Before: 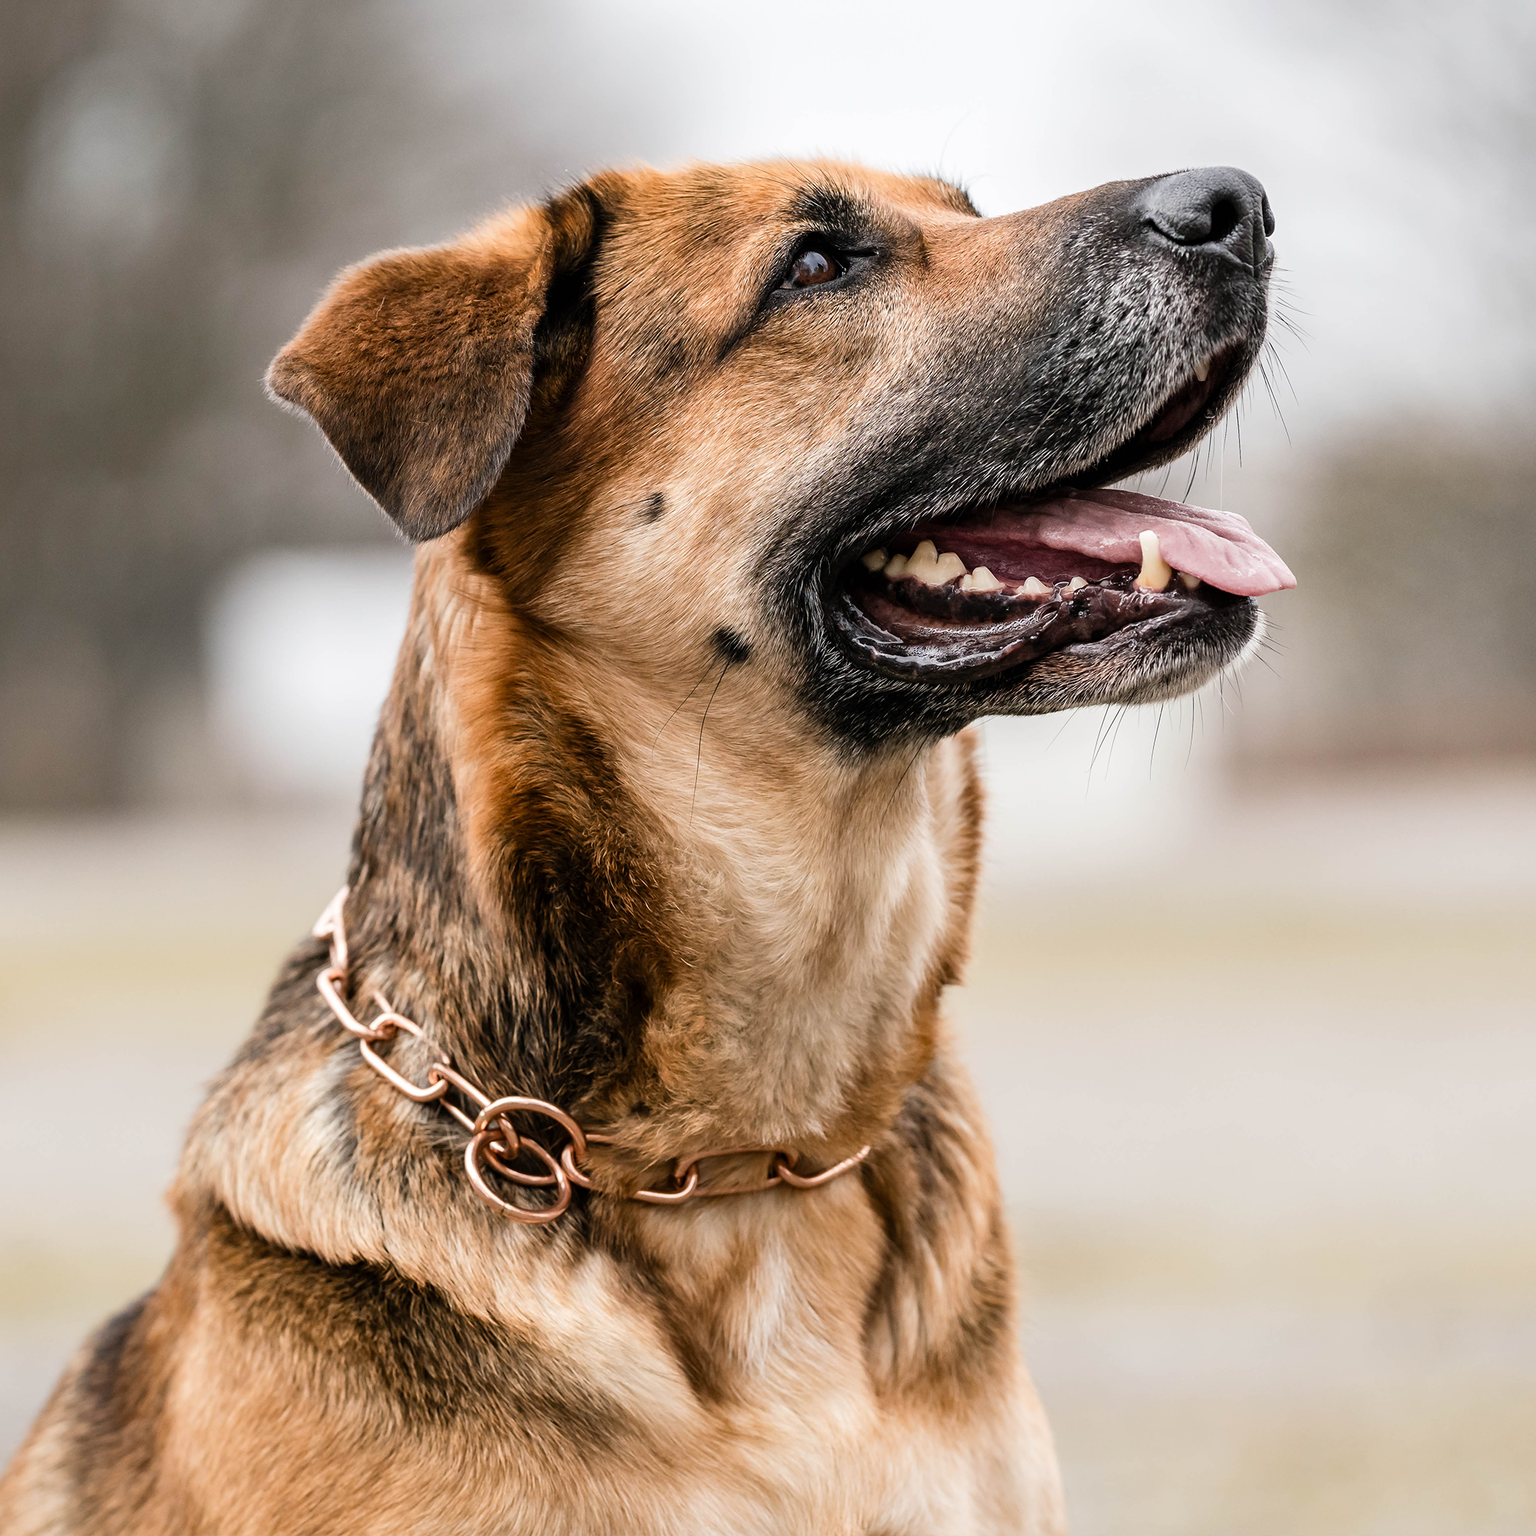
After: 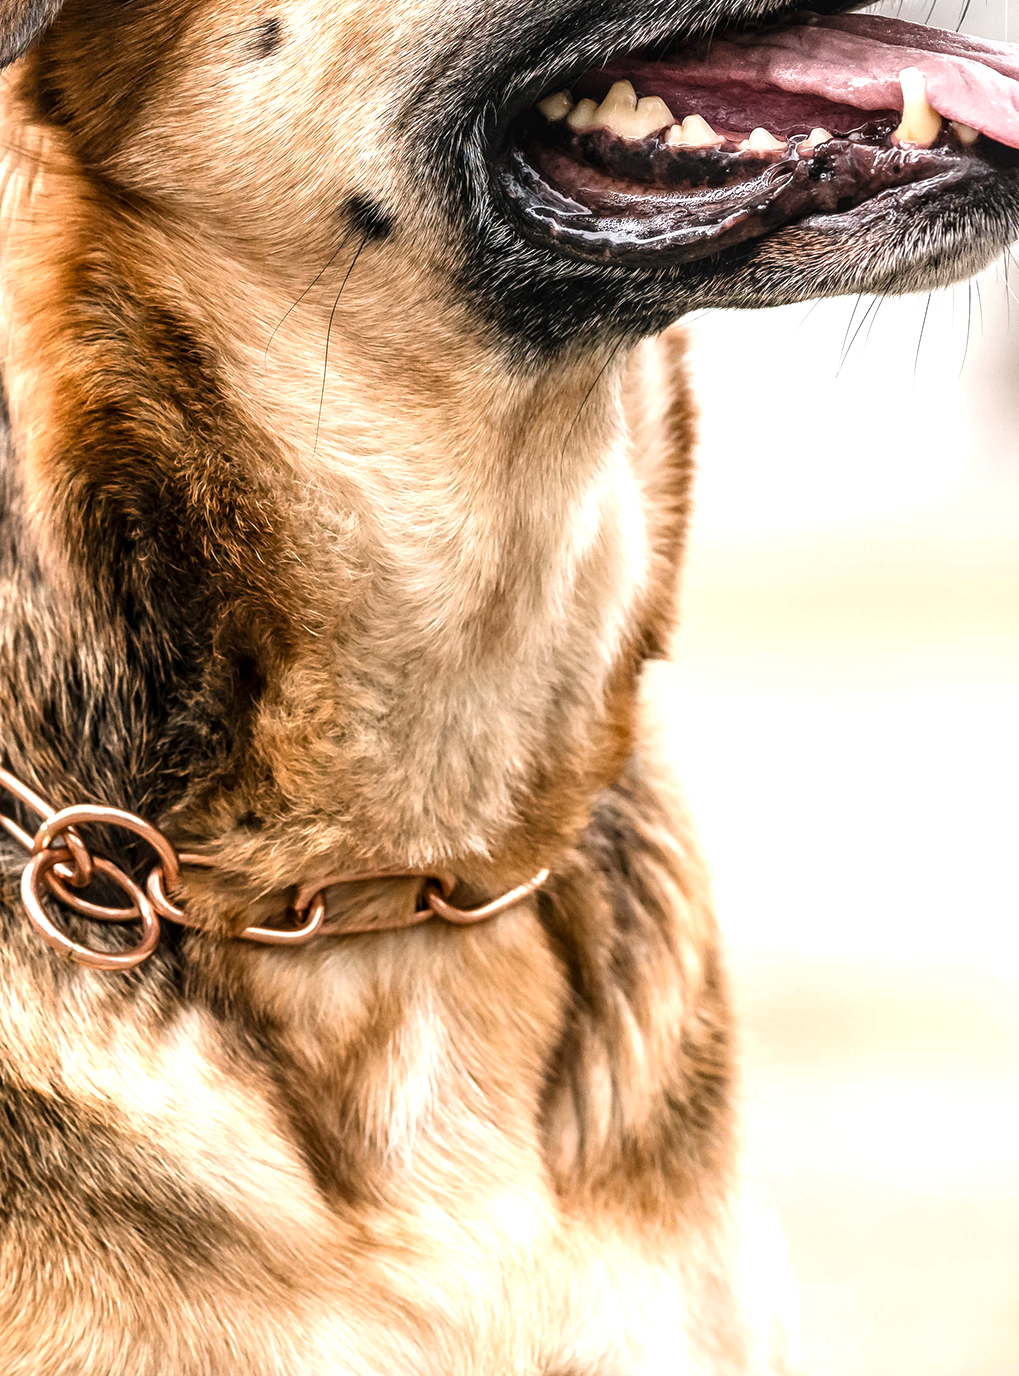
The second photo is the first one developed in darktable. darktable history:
local contrast: on, module defaults
exposure: exposure 0.74 EV, compensate highlight preservation false
crop and rotate: left 29.237%, top 31.152%, right 19.807%
